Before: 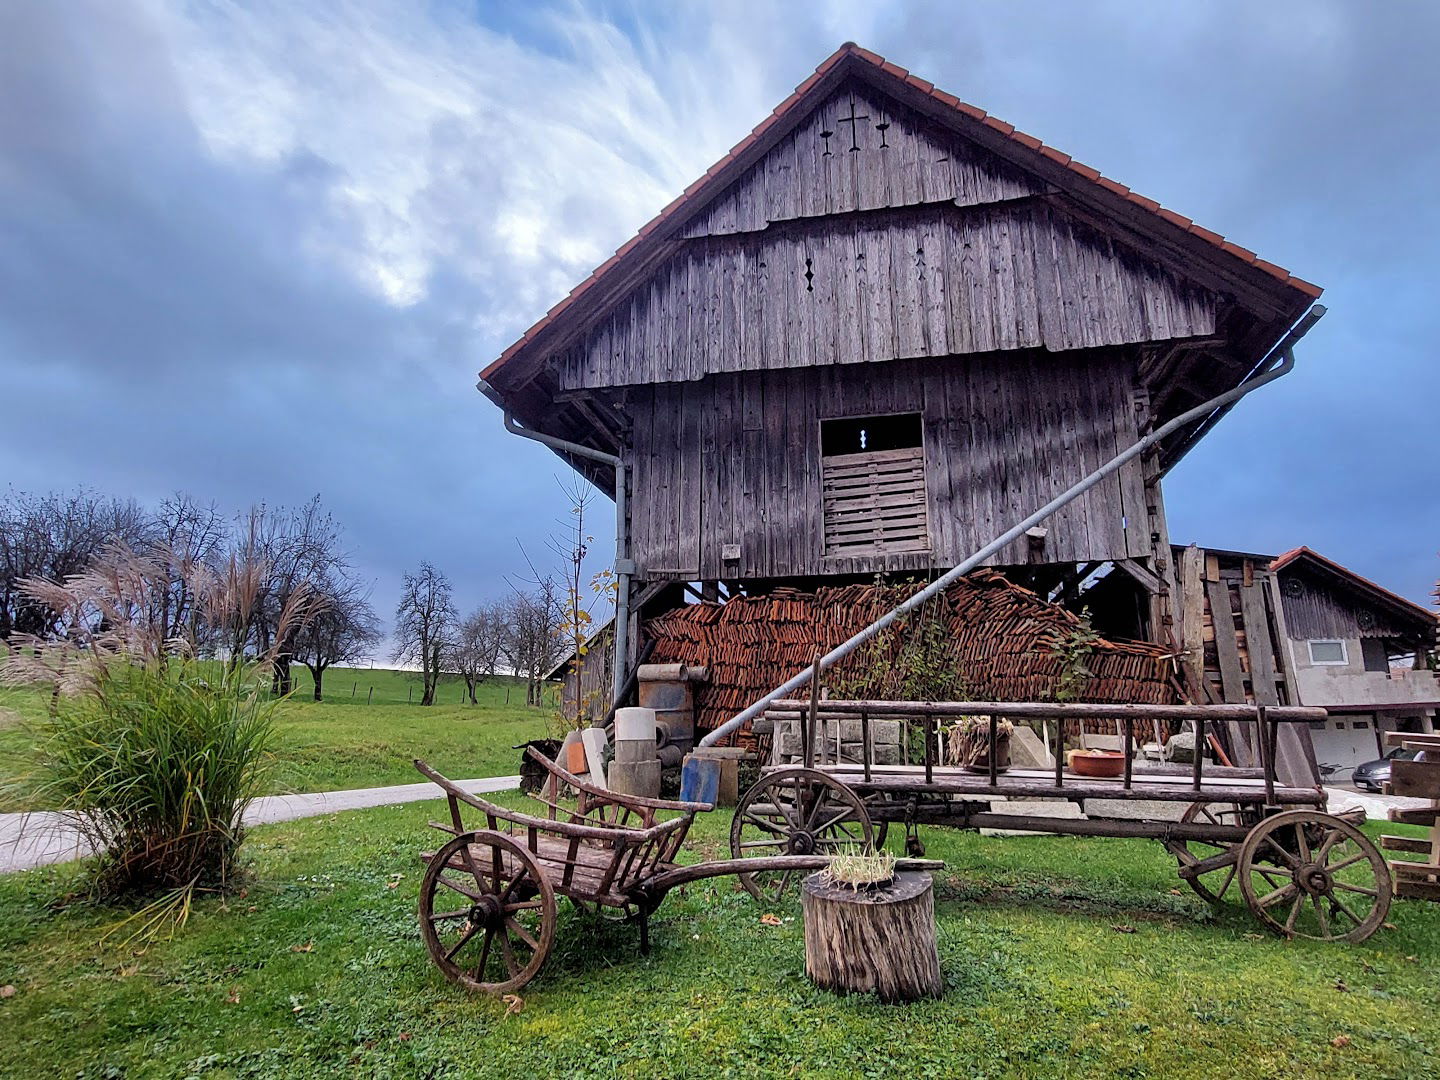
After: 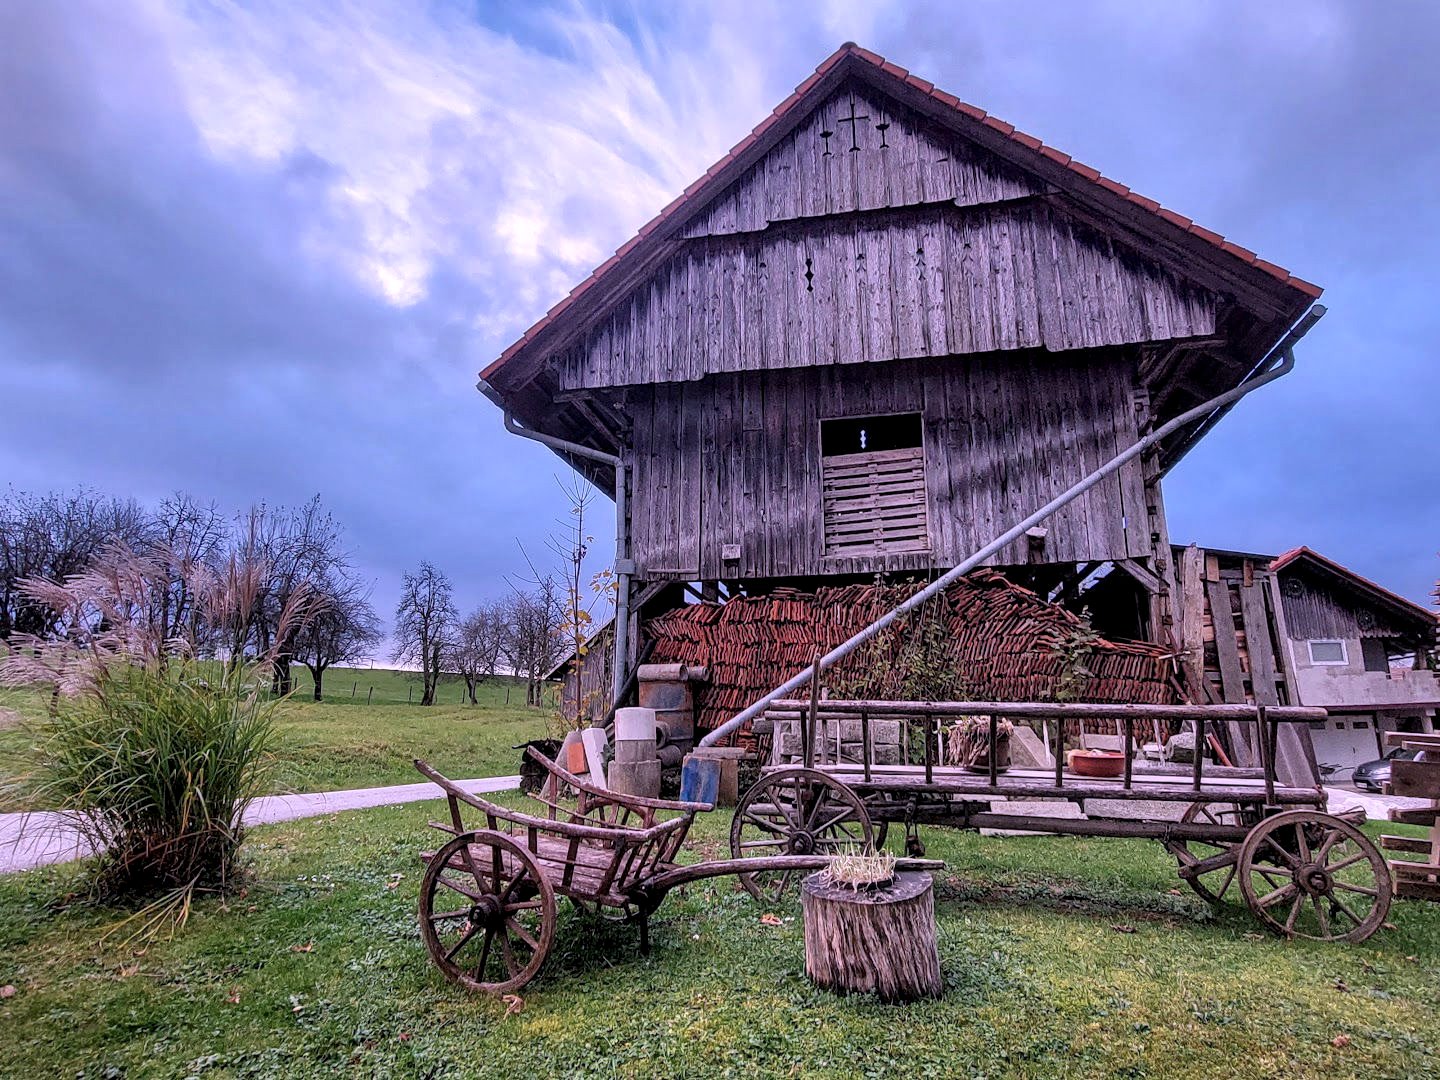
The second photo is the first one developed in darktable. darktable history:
color correction: highlights a* 15.57, highlights b* -20.78
local contrast: on, module defaults
